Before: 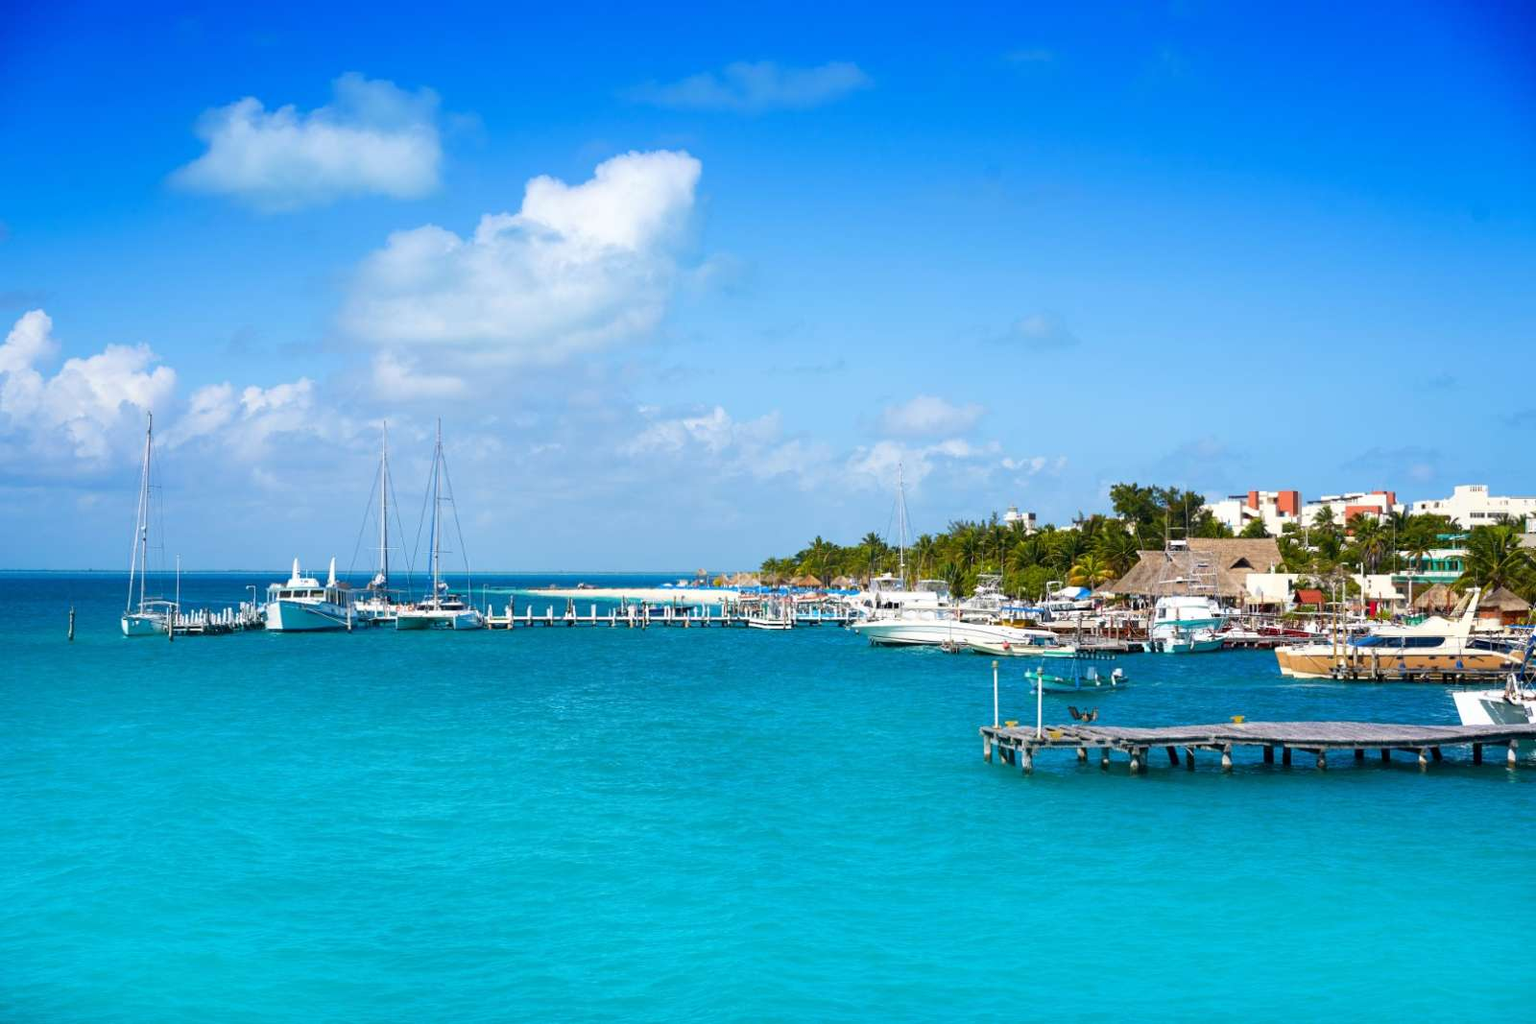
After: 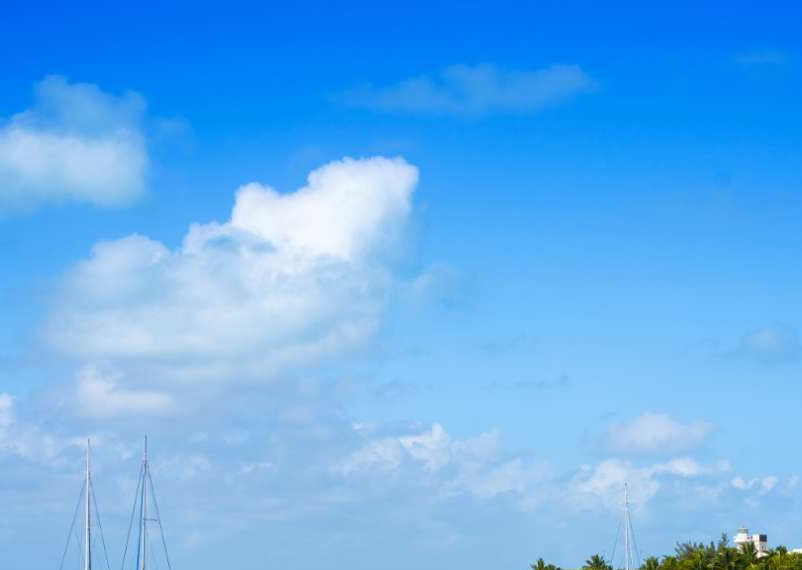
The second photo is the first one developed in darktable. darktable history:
crop: left 19.545%, right 30.277%, bottom 46.547%
